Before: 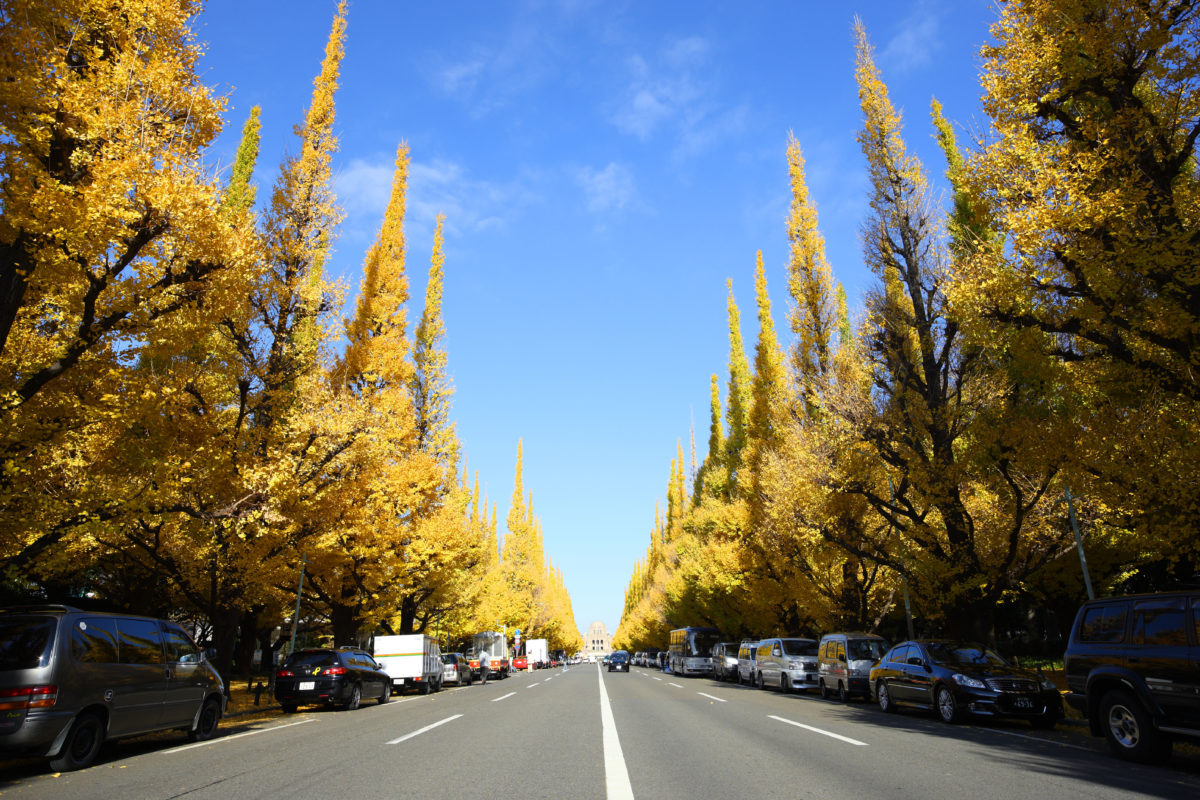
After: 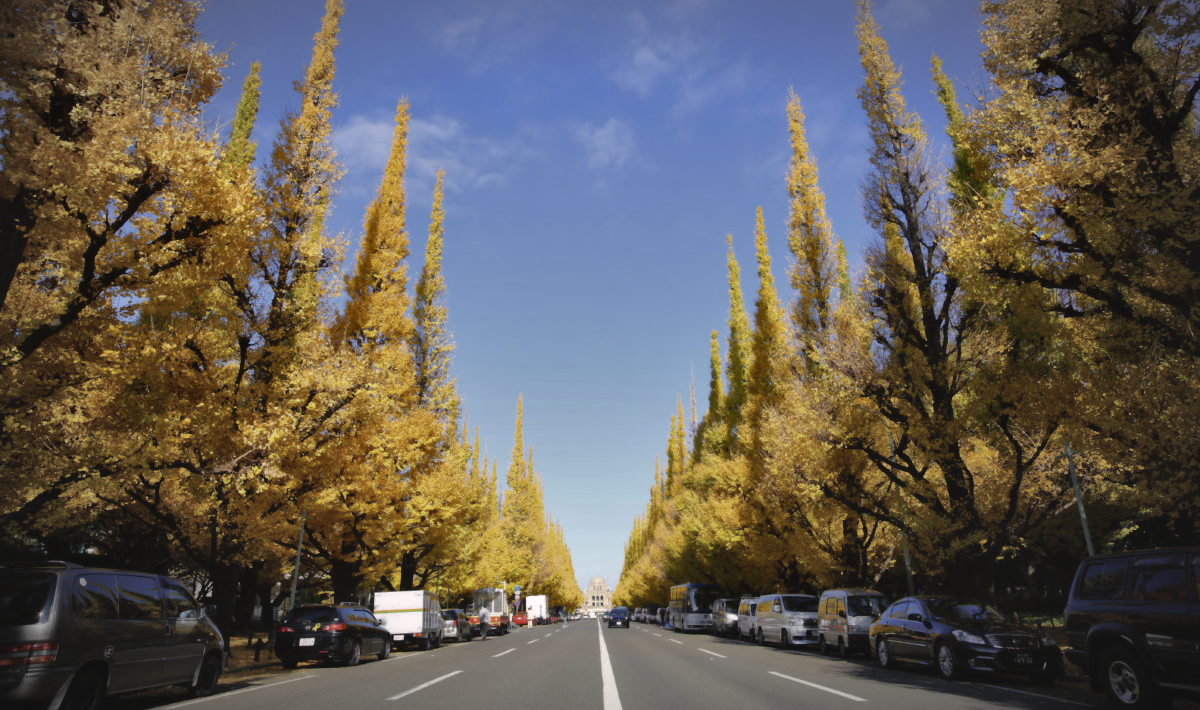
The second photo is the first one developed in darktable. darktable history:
contrast equalizer: y [[0.5 ×4, 0.467, 0.376], [0.5 ×6], [0.5 ×6], [0 ×6], [0 ×6]]
white balance: red 0.983, blue 1.036
crop and rotate: top 5.609%, bottom 5.609%
base curve: curves: ch0 [(0, 0) (0.841, 0.609) (1, 1)]
local contrast: mode bilateral grid, contrast 20, coarseness 50, detail 171%, midtone range 0.2
contrast brightness saturation: contrast -0.15, brightness 0.05, saturation -0.12
color correction: highlights a* 3.84, highlights b* 5.07
vignetting: fall-off radius 60%, automatic ratio true
